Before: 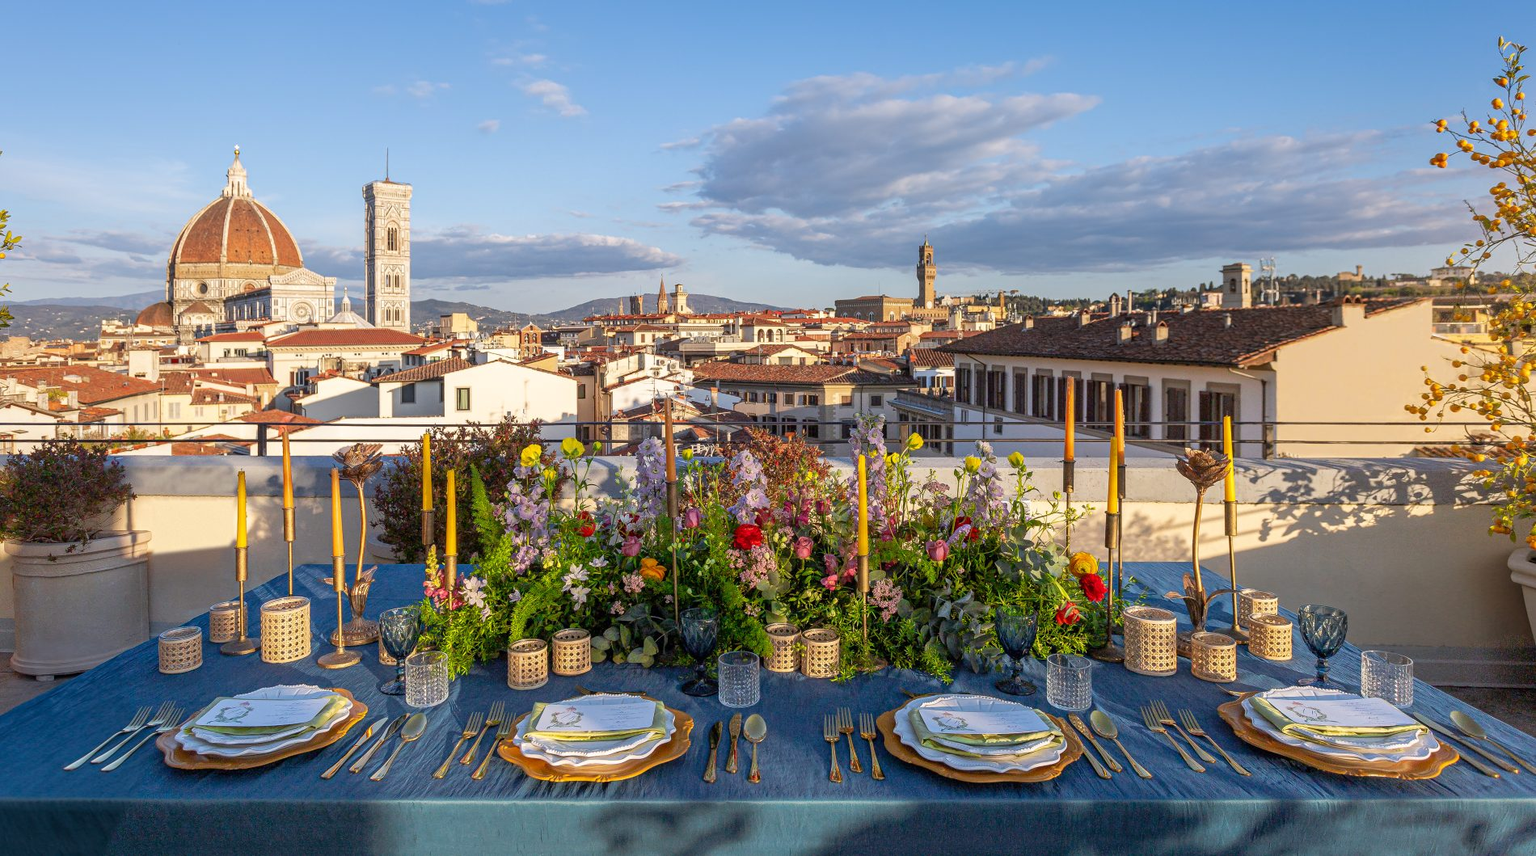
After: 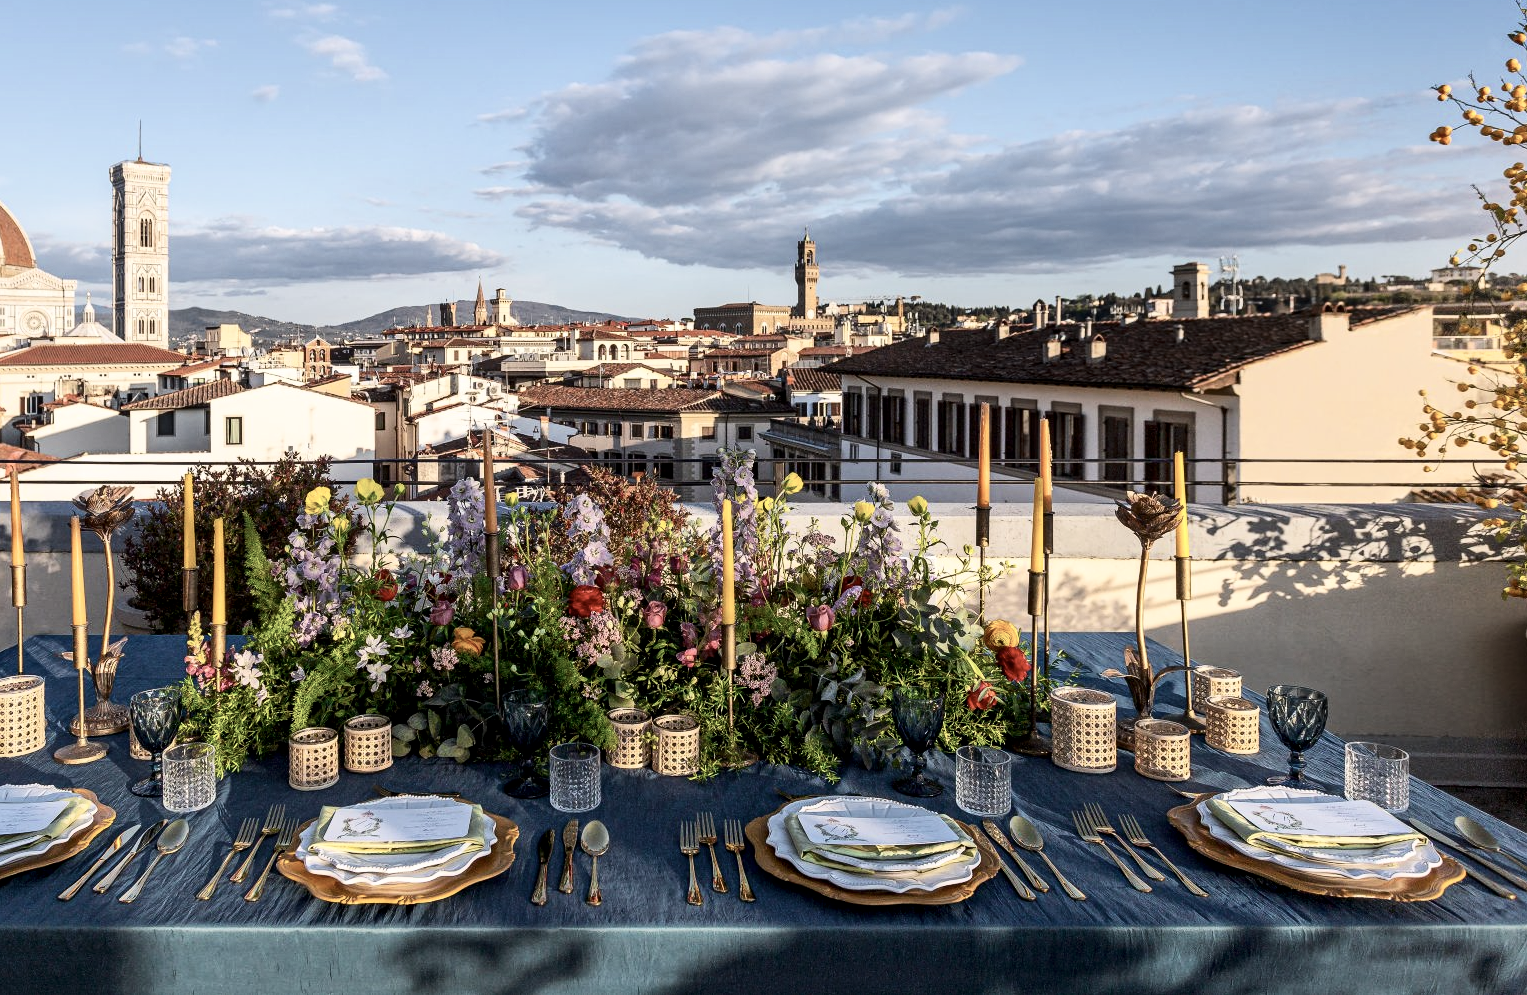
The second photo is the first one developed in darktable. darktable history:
local contrast: mode bilateral grid, contrast 20, coarseness 50, detail 119%, midtone range 0.2
crop and rotate: left 17.878%, top 6.009%, right 1.703%
contrast brightness saturation: contrast 0.246, saturation -0.321
filmic rgb: black relative exposure -12.69 EV, white relative exposure 2.81 EV, target black luminance 0%, hardness 8.53, latitude 71.22%, contrast 1.134, shadows ↔ highlights balance -0.985%
tone equalizer: on, module defaults
